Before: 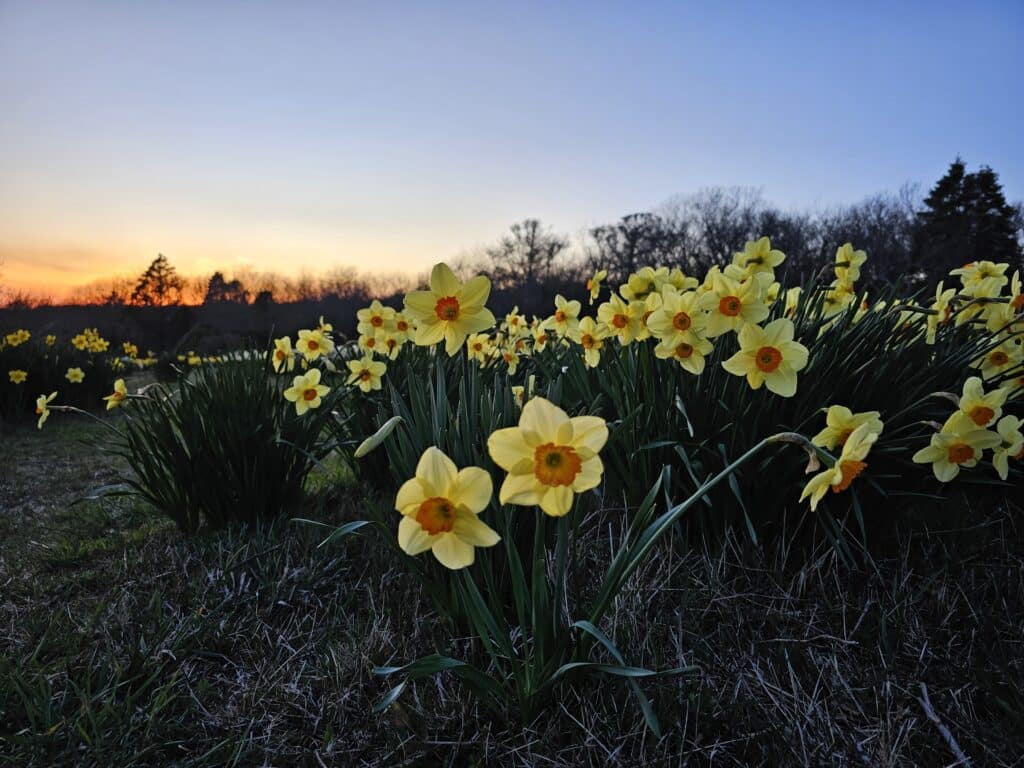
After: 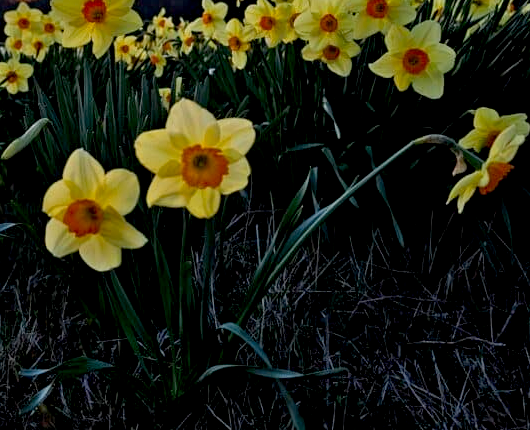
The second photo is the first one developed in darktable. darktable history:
exposure: black level correction 0.012, compensate highlight preservation false
tone equalizer: on, module defaults
crop: left 34.479%, top 38.822%, right 13.718%, bottom 5.172%
